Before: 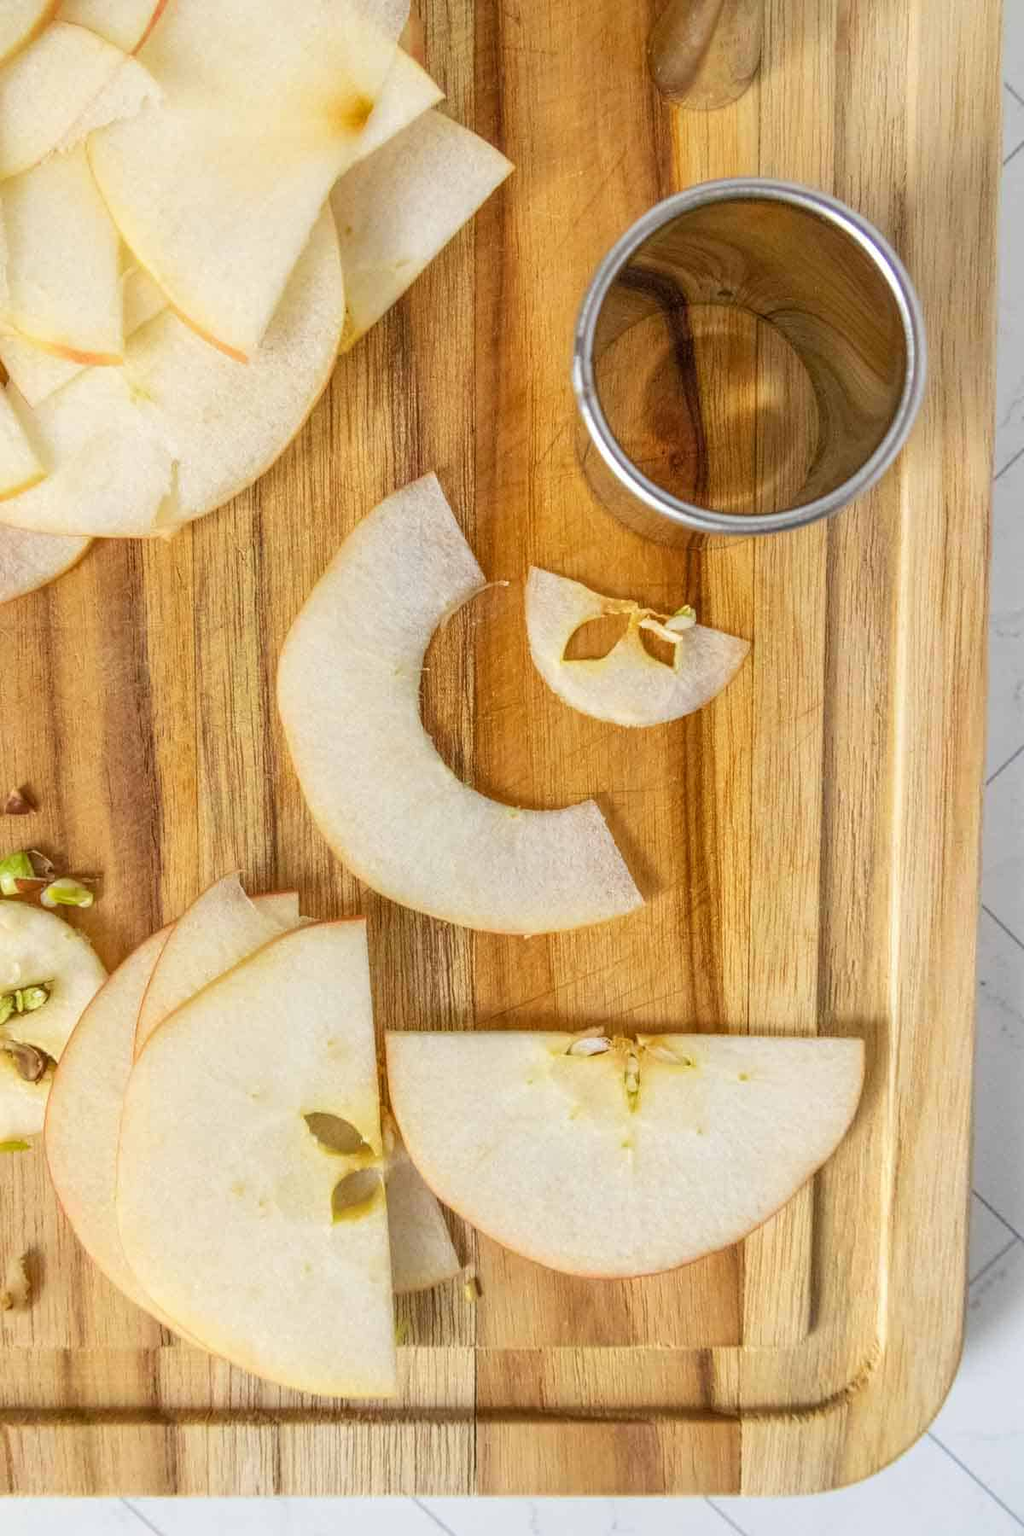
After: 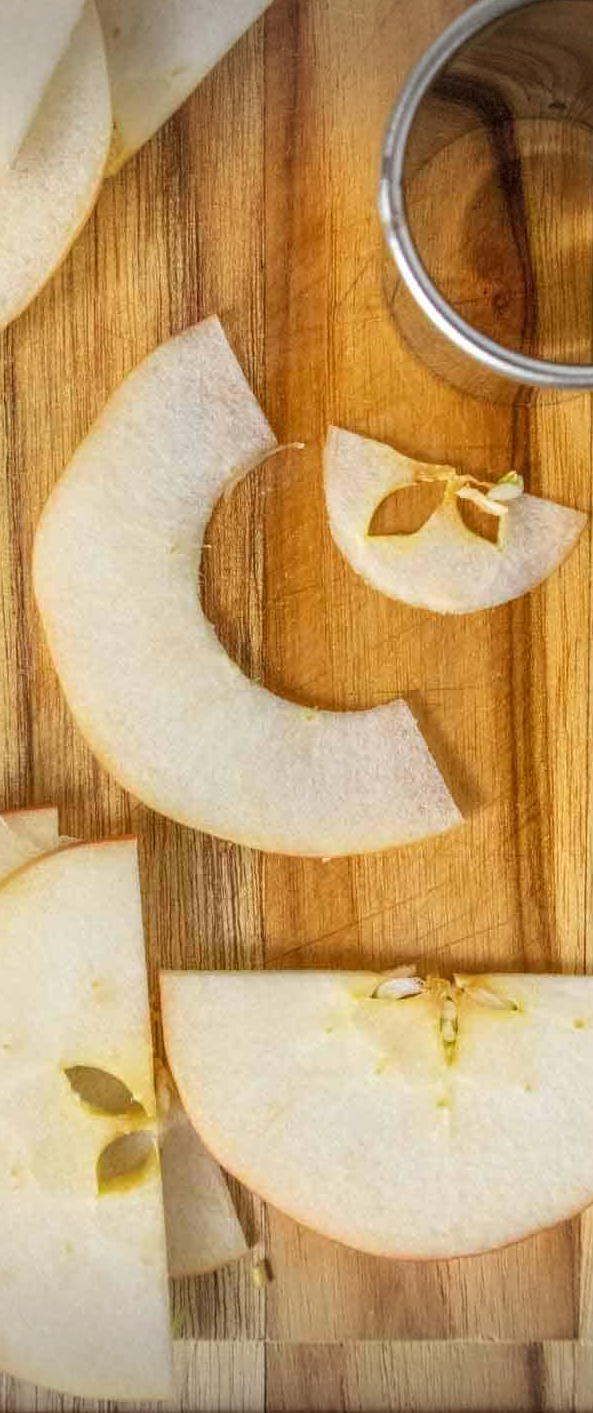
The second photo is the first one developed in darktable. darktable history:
vignetting: fall-off start 100%, brightness -0.406, saturation -0.3, width/height ratio 1.324, dithering 8-bit output, unbound false
crop and rotate: angle 0.02°, left 24.353%, top 13.219%, right 26.156%, bottom 8.224%
